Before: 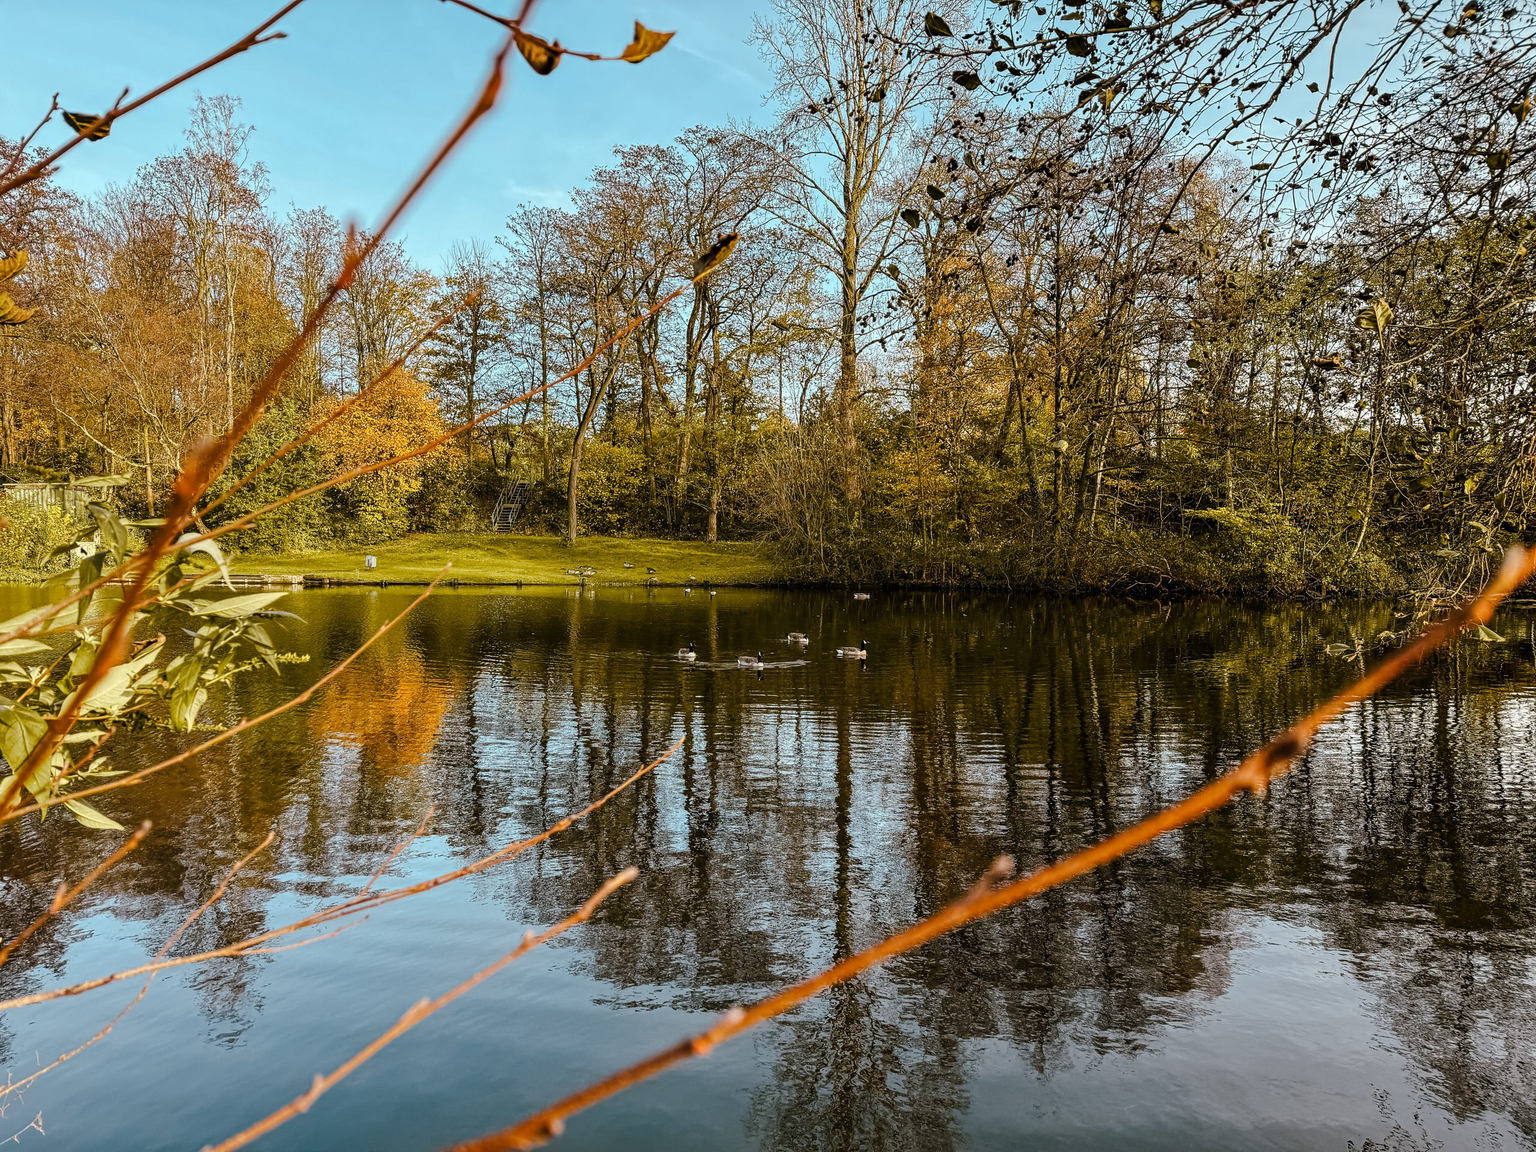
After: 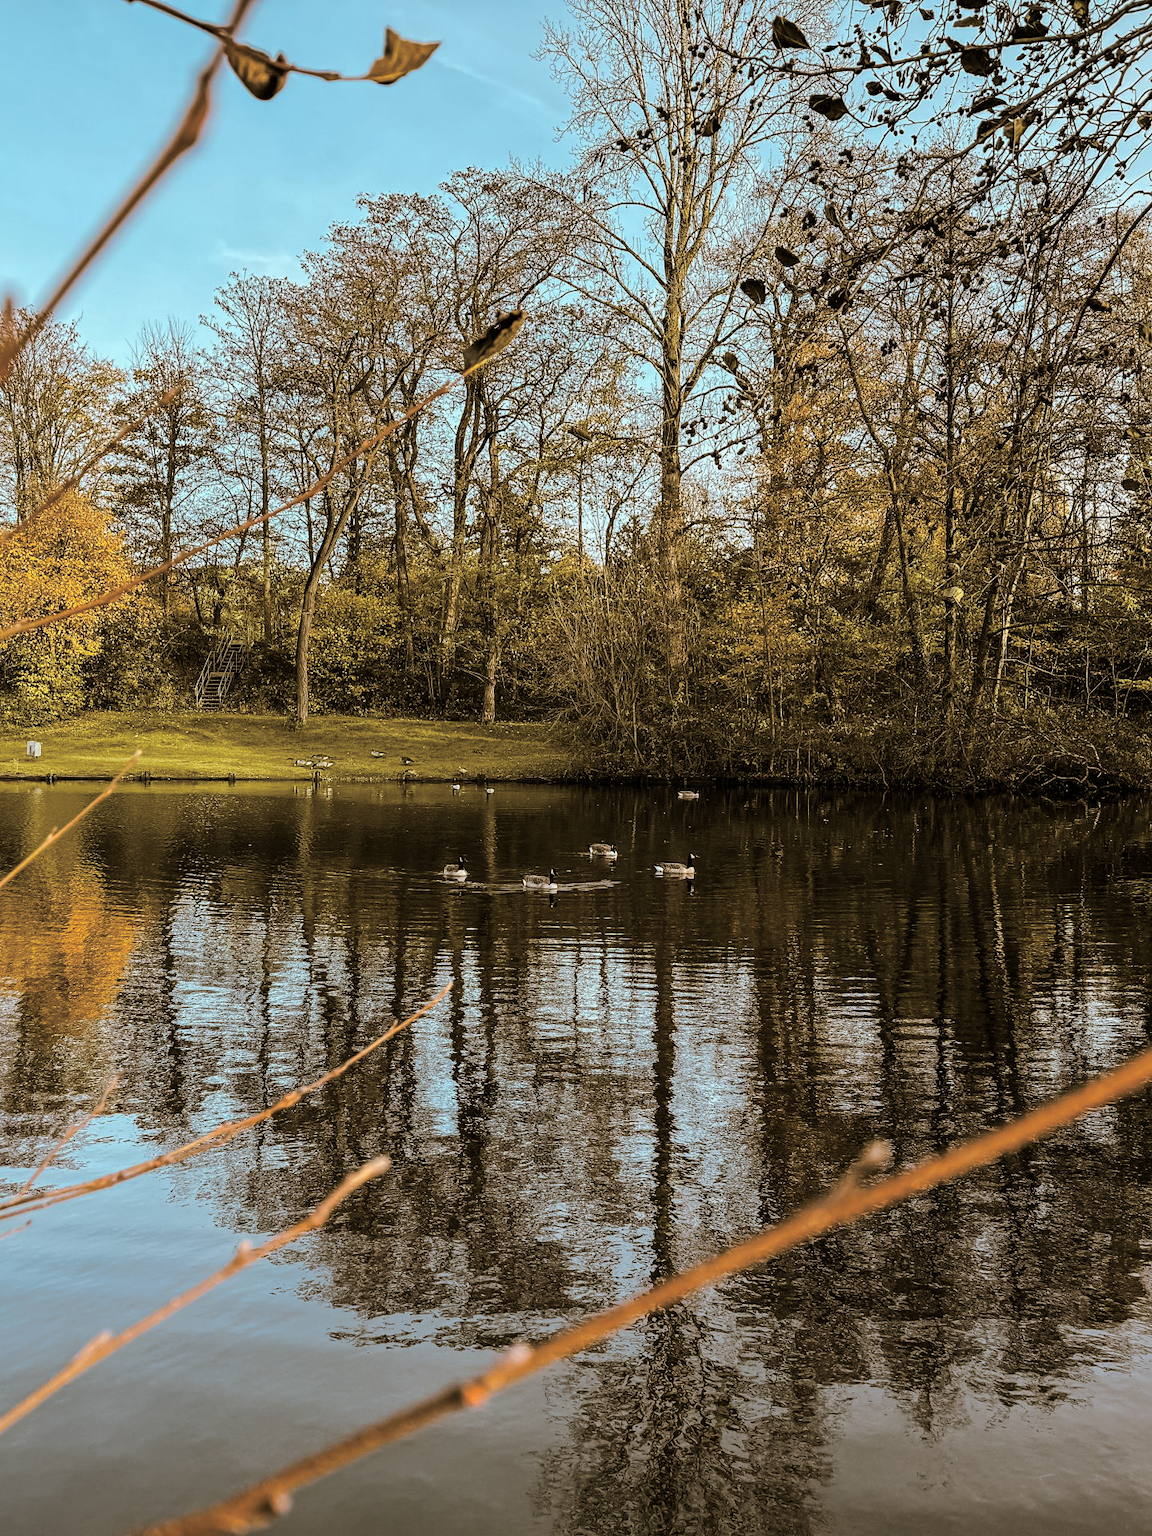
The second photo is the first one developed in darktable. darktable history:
split-toning: shadows › hue 37.98°, highlights › hue 185.58°, balance -55.261
crop and rotate: left 22.516%, right 21.234%
